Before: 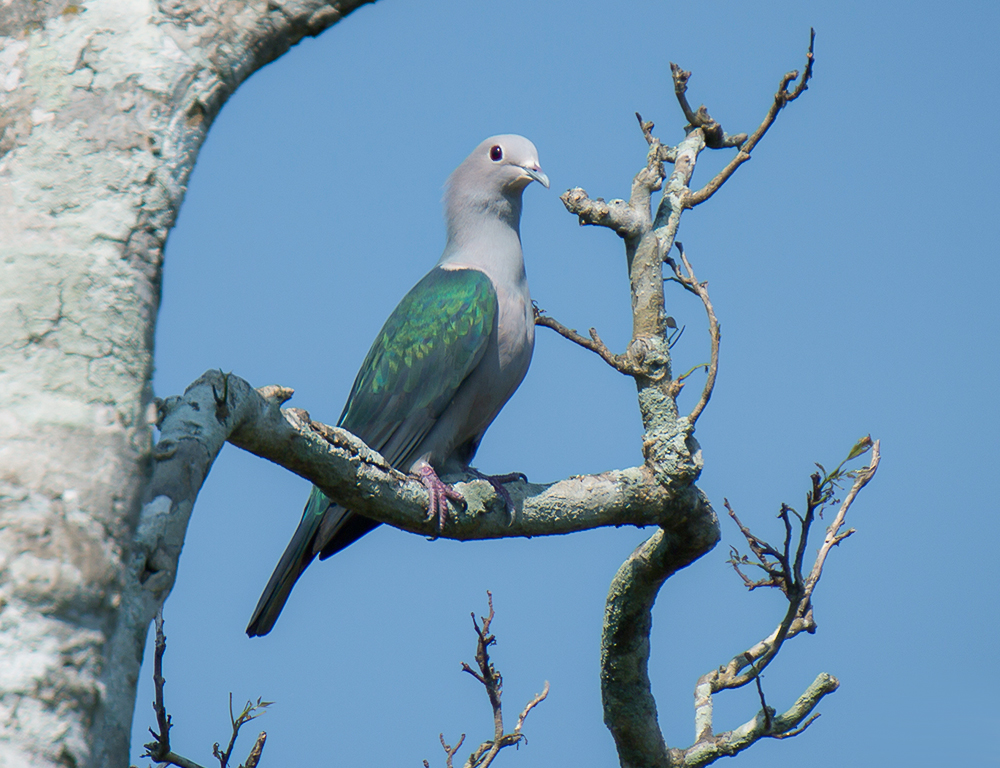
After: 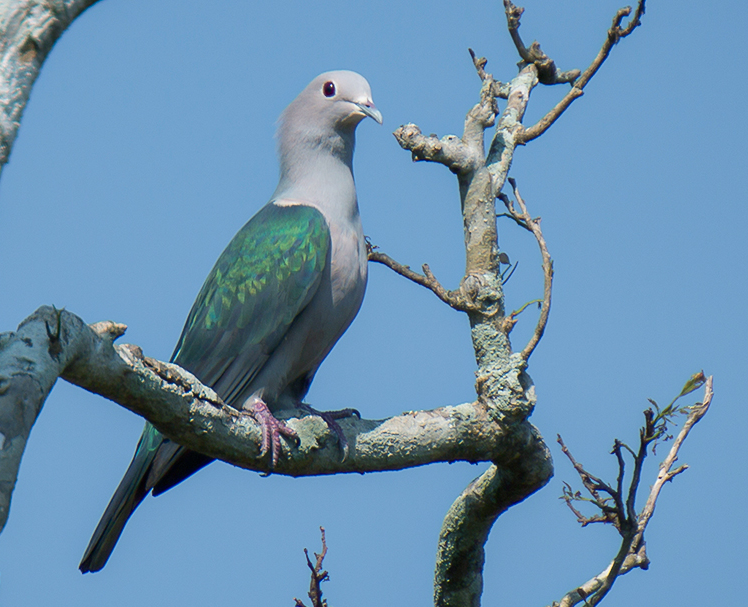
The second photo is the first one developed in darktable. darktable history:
crop: left 16.725%, top 8.46%, right 8.461%, bottom 12.501%
